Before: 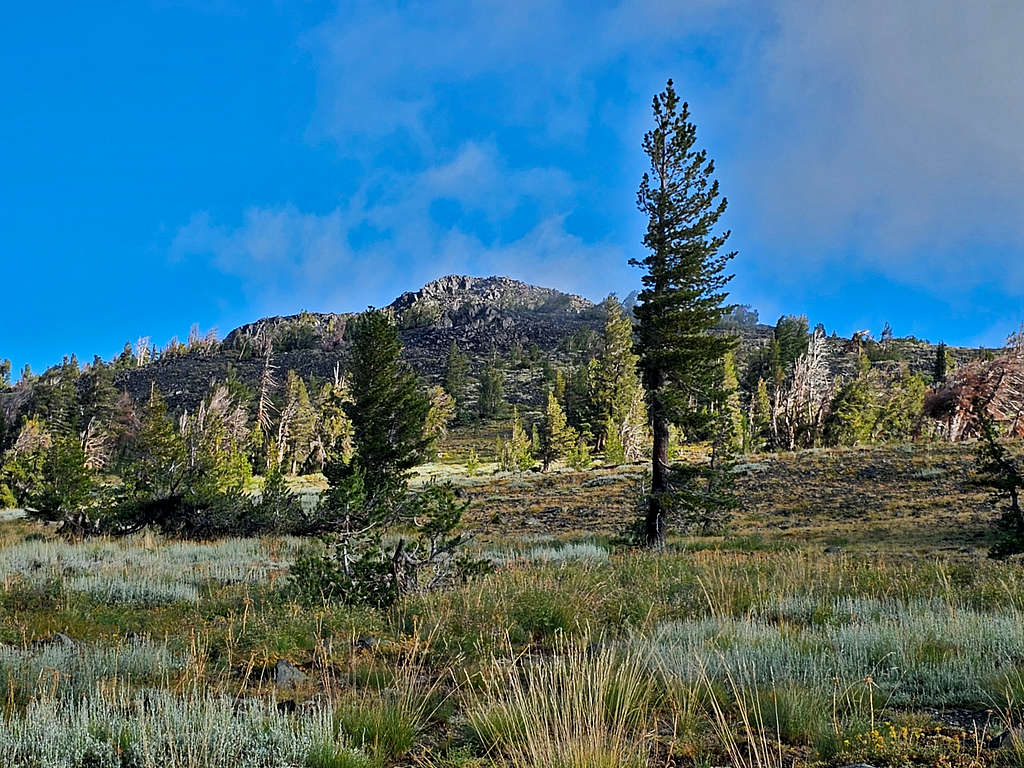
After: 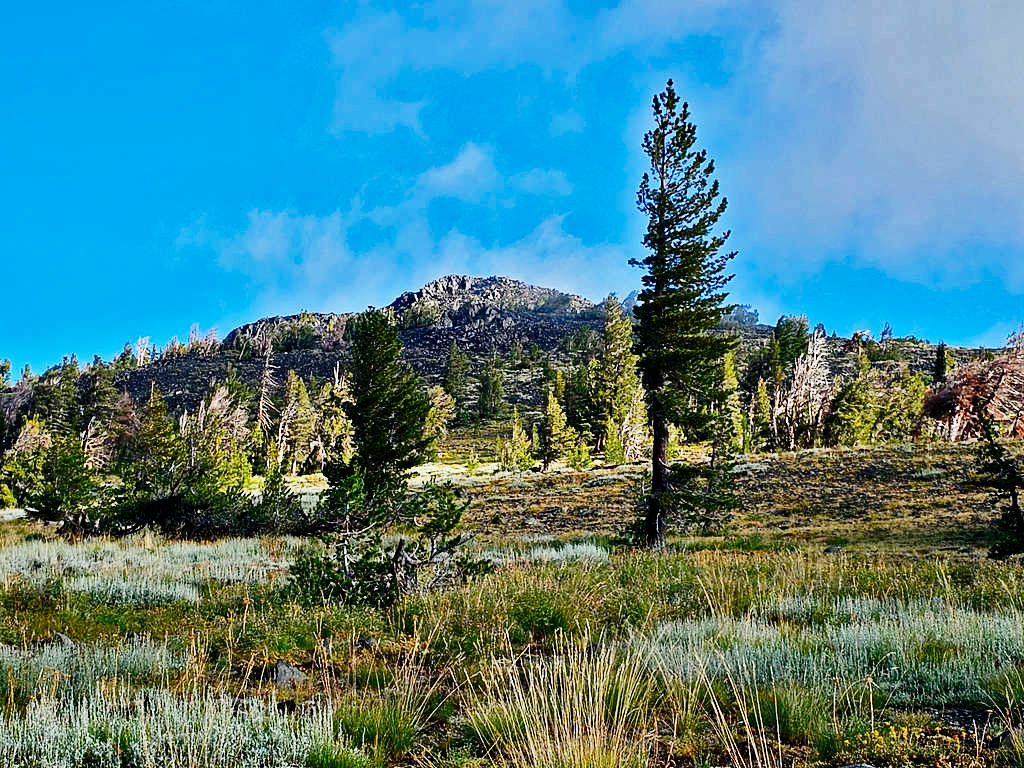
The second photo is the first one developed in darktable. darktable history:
base curve: curves: ch0 [(0, 0) (0.028, 0.03) (0.121, 0.232) (0.46, 0.748) (0.859, 0.968) (1, 1)], preserve colors none
contrast brightness saturation: contrast 0.066, brightness -0.154, saturation 0.113
exposure: compensate highlight preservation false
